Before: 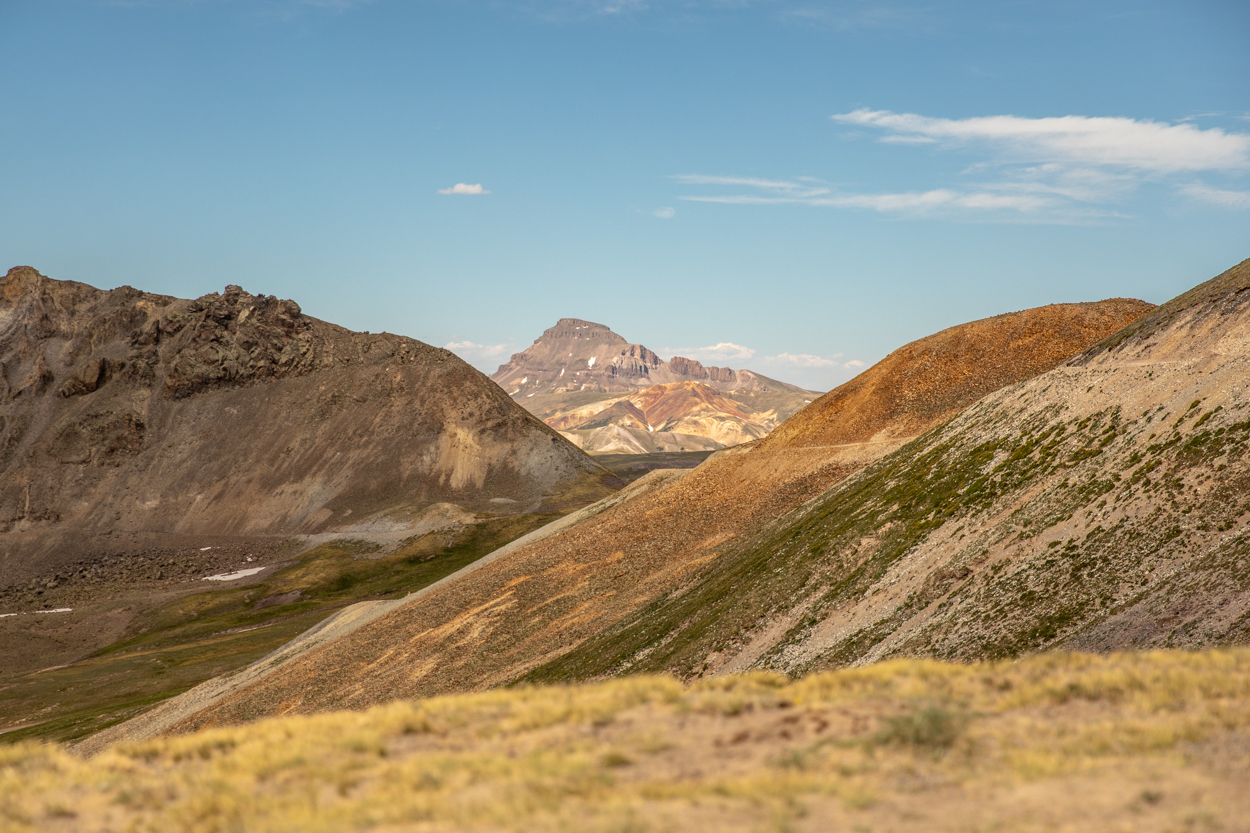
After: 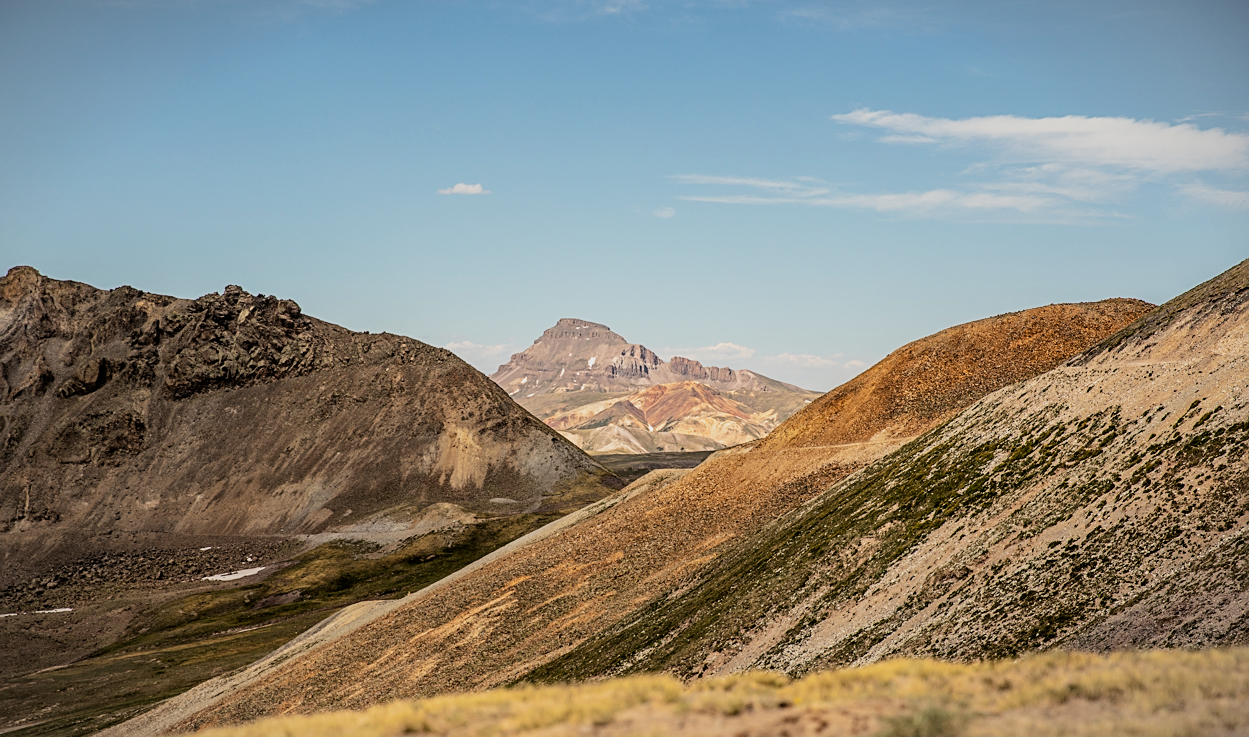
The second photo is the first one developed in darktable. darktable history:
filmic rgb: black relative exposure -5 EV, hardness 2.88, contrast 1.3, highlights saturation mix -30%
vignetting: fall-off start 100%, fall-off radius 64.94%, automatic ratio true, unbound false
crop and rotate: top 0%, bottom 11.49%
sharpen: on, module defaults
